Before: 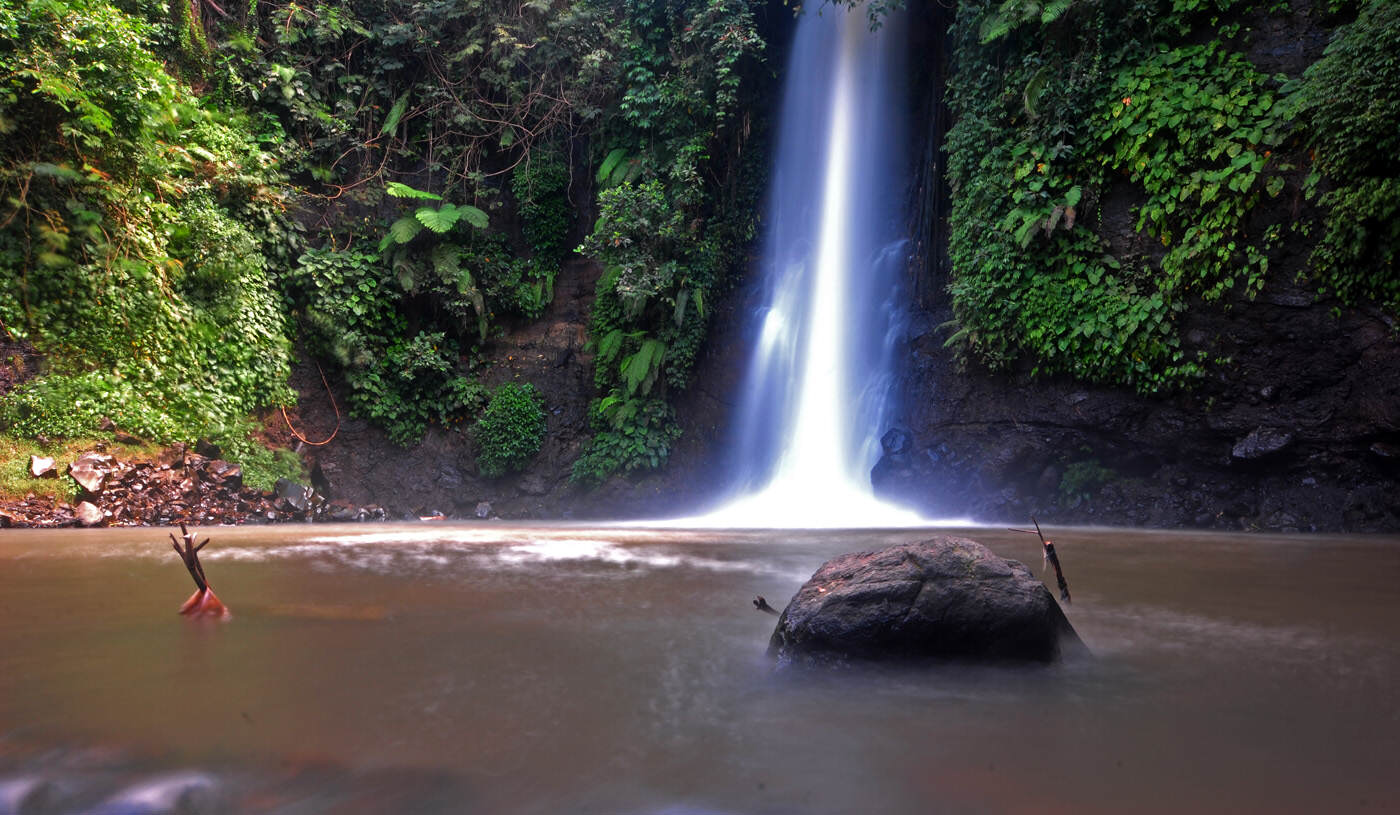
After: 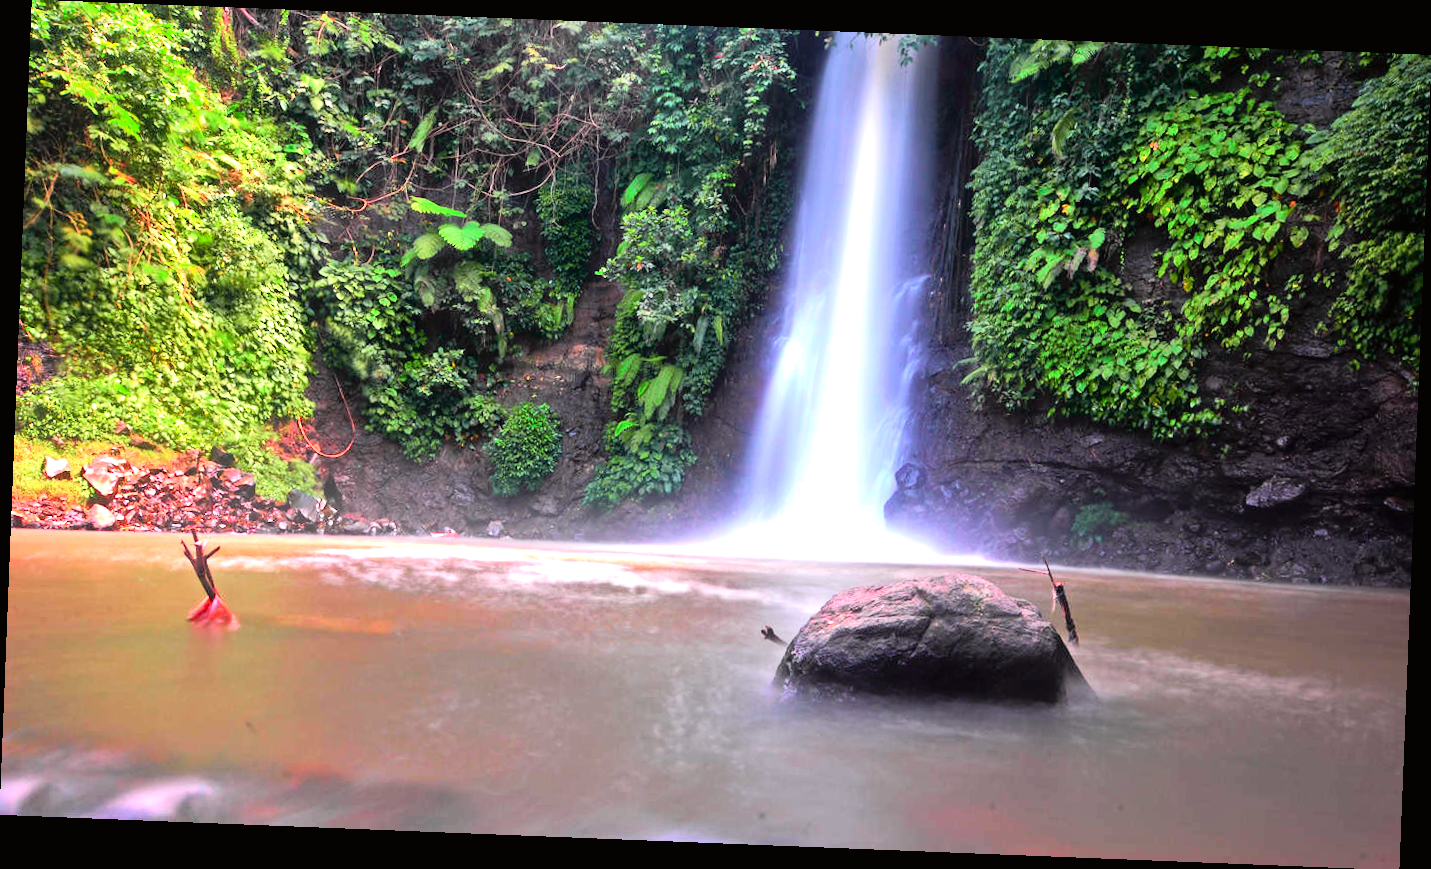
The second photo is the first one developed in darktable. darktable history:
exposure: black level correction 0, exposure 1.1 EV, compensate highlight preservation false
rotate and perspective: rotation 2.27°, automatic cropping off
tone curve: curves: ch0 [(0, 0.005) (0.103, 0.097) (0.18, 0.22) (0.4, 0.485) (0.5, 0.612) (0.668, 0.787) (0.823, 0.894) (1, 0.971)]; ch1 [(0, 0) (0.172, 0.123) (0.324, 0.253) (0.396, 0.388) (0.478, 0.461) (0.499, 0.498) (0.522, 0.528) (0.609, 0.686) (0.704, 0.818) (1, 1)]; ch2 [(0, 0) (0.411, 0.424) (0.496, 0.501) (0.515, 0.514) (0.555, 0.585) (0.641, 0.69) (1, 1)], color space Lab, independent channels, preserve colors none
